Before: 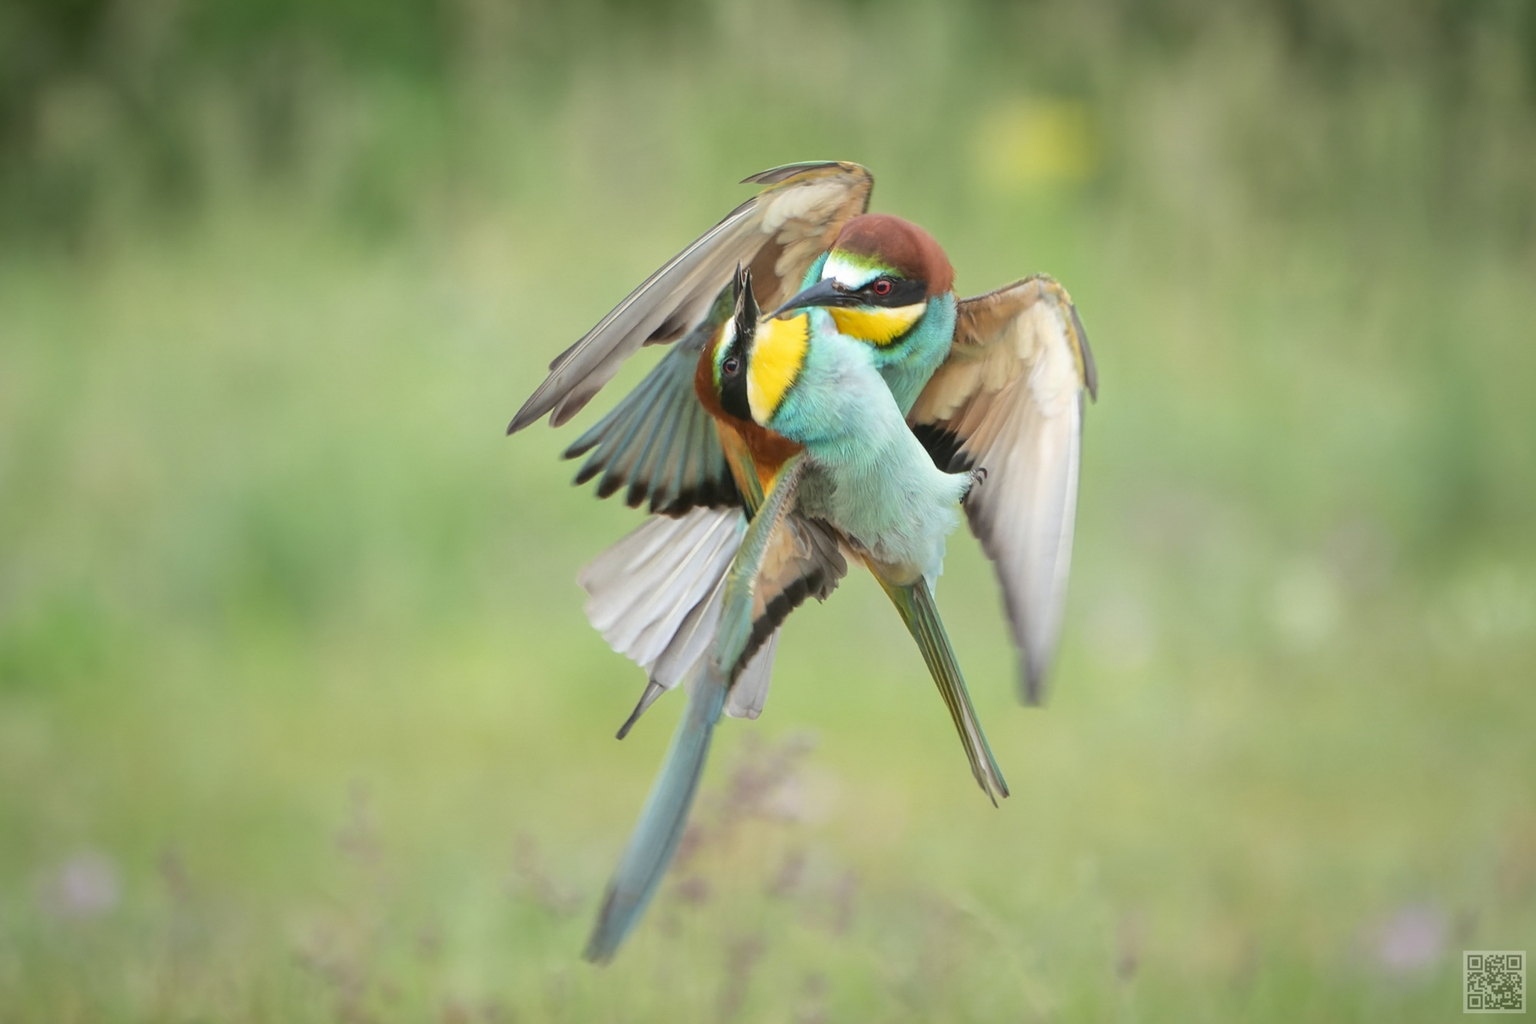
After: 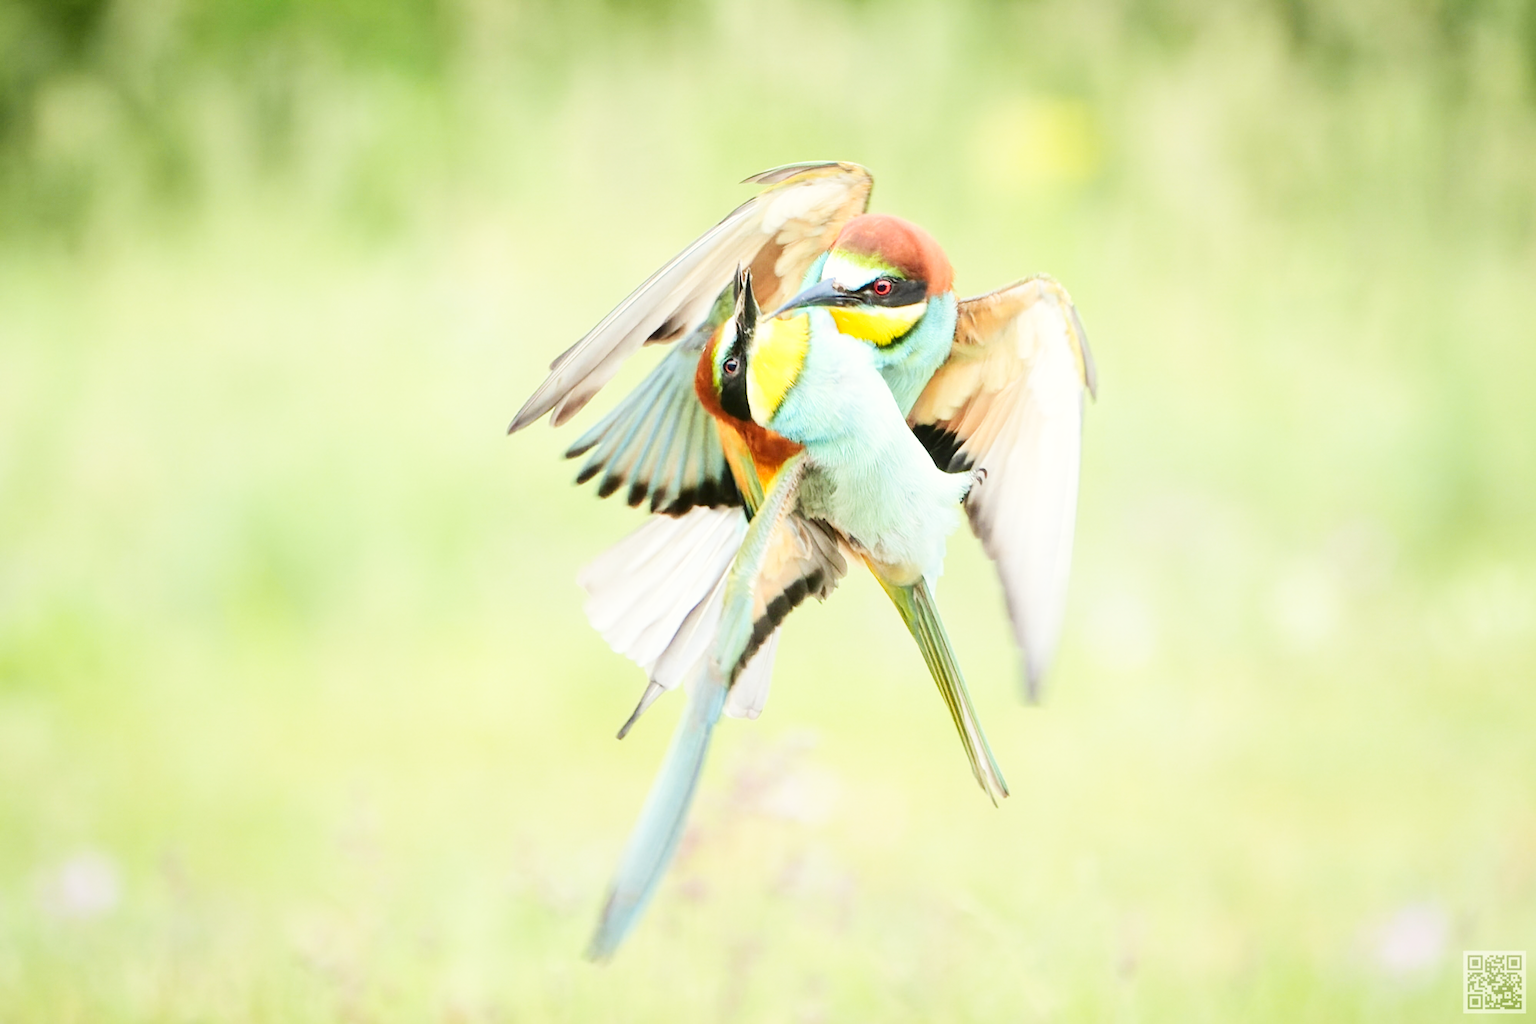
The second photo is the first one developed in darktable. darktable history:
tone curve: curves: ch0 [(0, 0.01) (0.052, 0.045) (0.136, 0.133) (0.29, 0.332) (0.453, 0.531) (0.676, 0.751) (0.89, 0.919) (1, 1)]; ch1 [(0, 0) (0.094, 0.081) (0.285, 0.299) (0.385, 0.403) (0.446, 0.443) (0.502, 0.5) (0.544, 0.552) (0.589, 0.612) (0.722, 0.728) (1, 1)]; ch2 [(0, 0) (0.257, 0.217) (0.43, 0.421) (0.498, 0.507) (0.531, 0.544) (0.56, 0.579) (0.625, 0.642) (1, 1)], color space Lab, independent channels, preserve colors none
base curve: curves: ch0 [(0, 0.003) (0.001, 0.002) (0.006, 0.004) (0.02, 0.022) (0.048, 0.086) (0.094, 0.234) (0.162, 0.431) (0.258, 0.629) (0.385, 0.8) (0.548, 0.918) (0.751, 0.988) (1, 1)], preserve colors none
